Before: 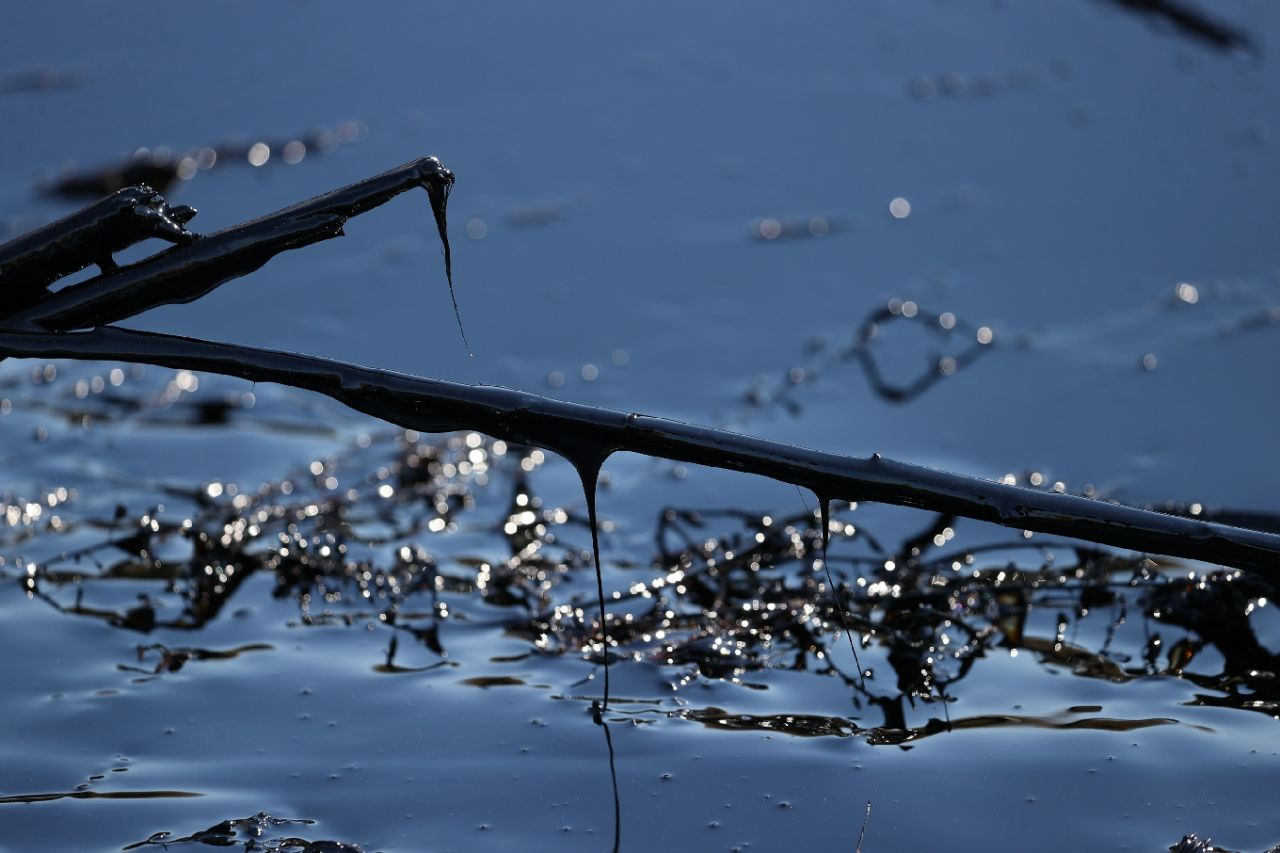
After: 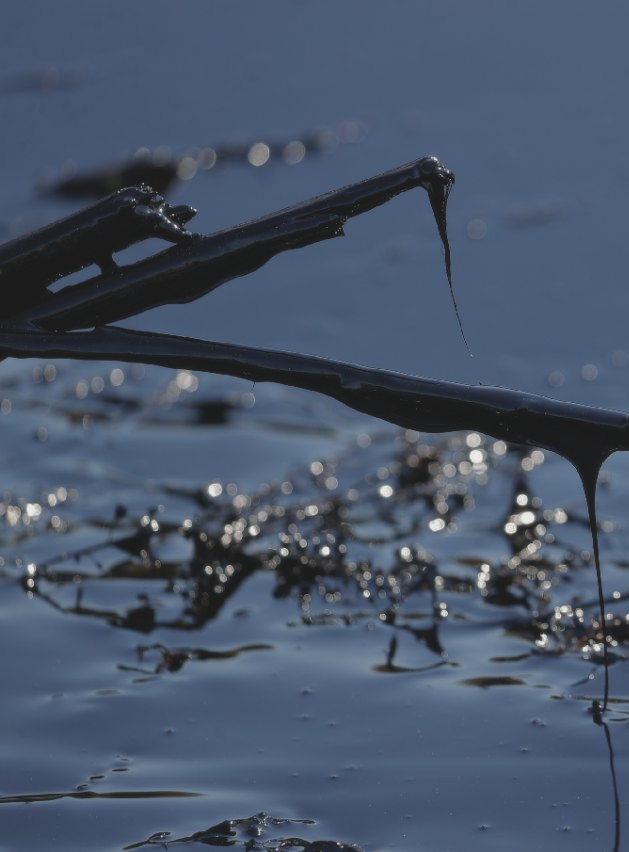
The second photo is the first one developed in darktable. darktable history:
local contrast: mode bilateral grid, contrast 10, coarseness 25, detail 115%, midtone range 0.2
base curve: curves: ch0 [(0, 0) (0.826, 0.587) (1, 1)]
crop and rotate: left 0%, top 0%, right 50.845%
contrast brightness saturation: contrast -0.15, brightness 0.05, saturation -0.12
soften: size 10%, saturation 50%, brightness 0.2 EV, mix 10%
